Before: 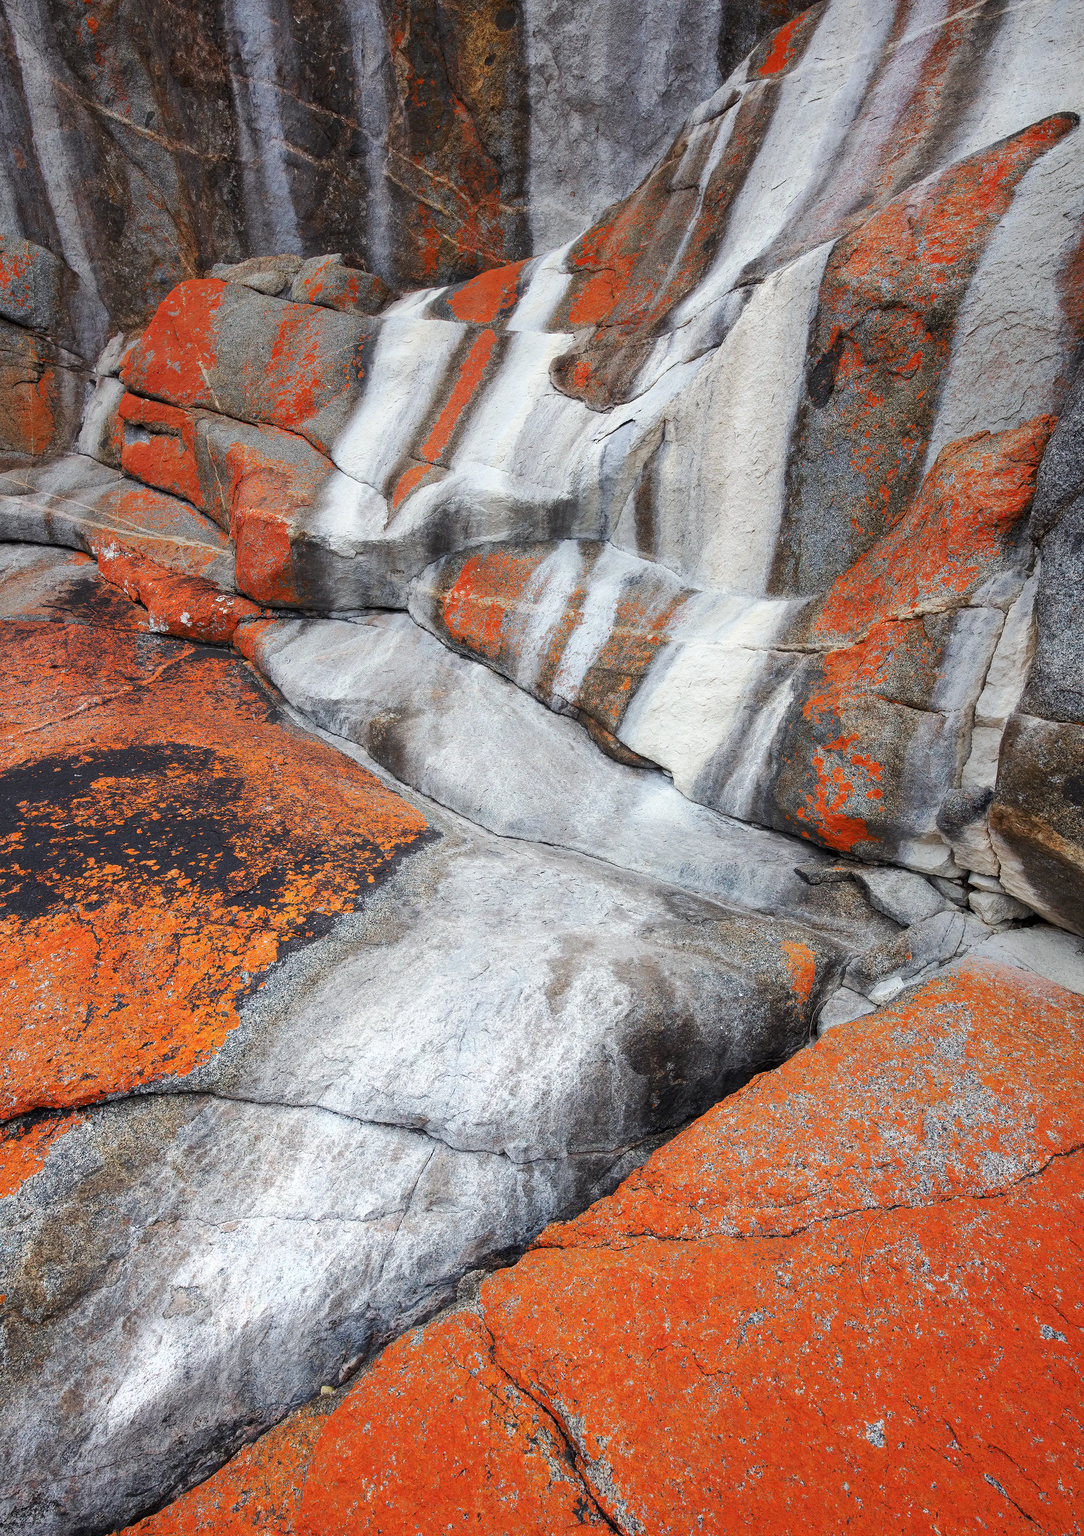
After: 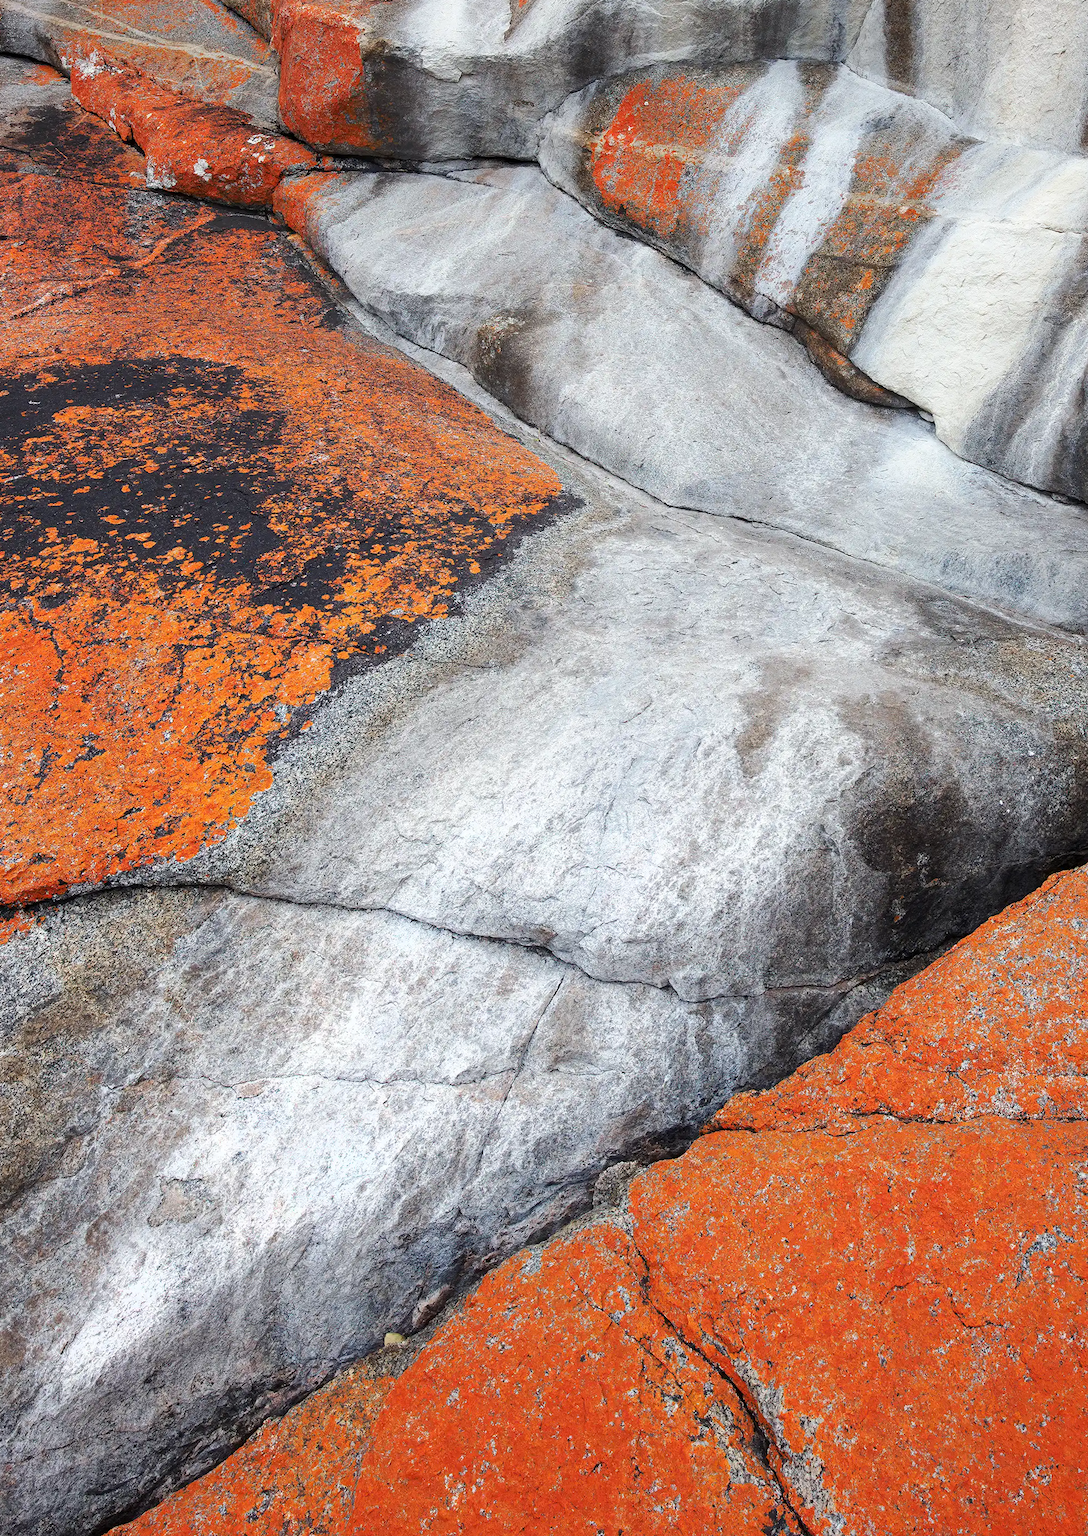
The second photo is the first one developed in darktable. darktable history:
crop and rotate: angle -1.06°, left 3.956%, top 32.153%, right 27.956%
